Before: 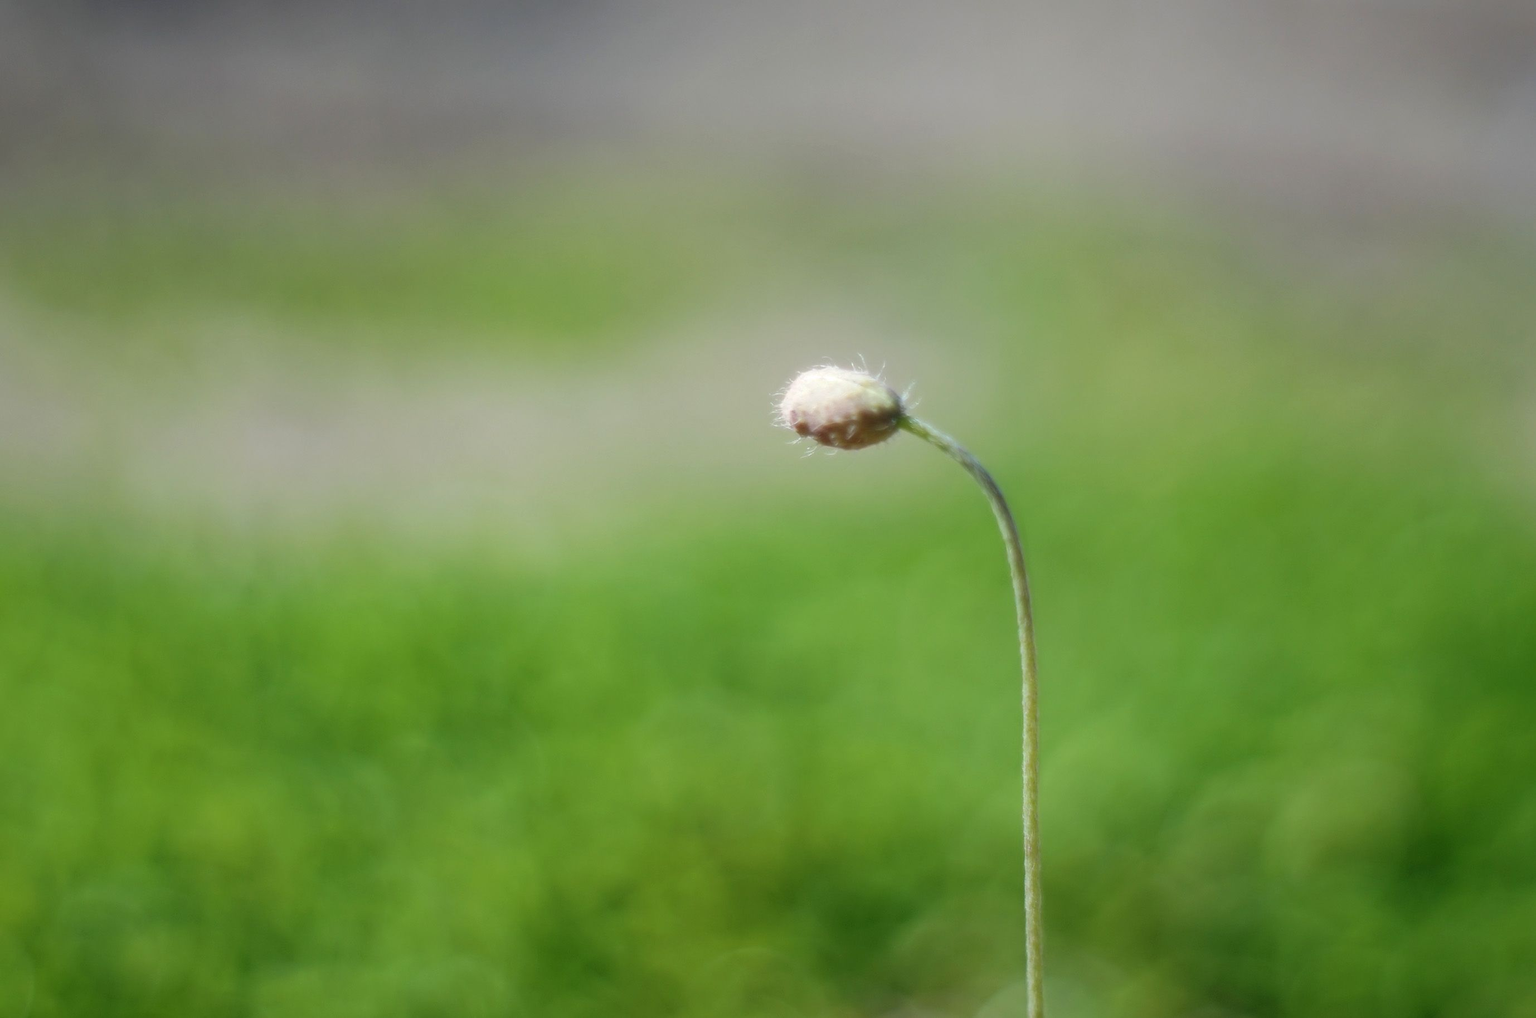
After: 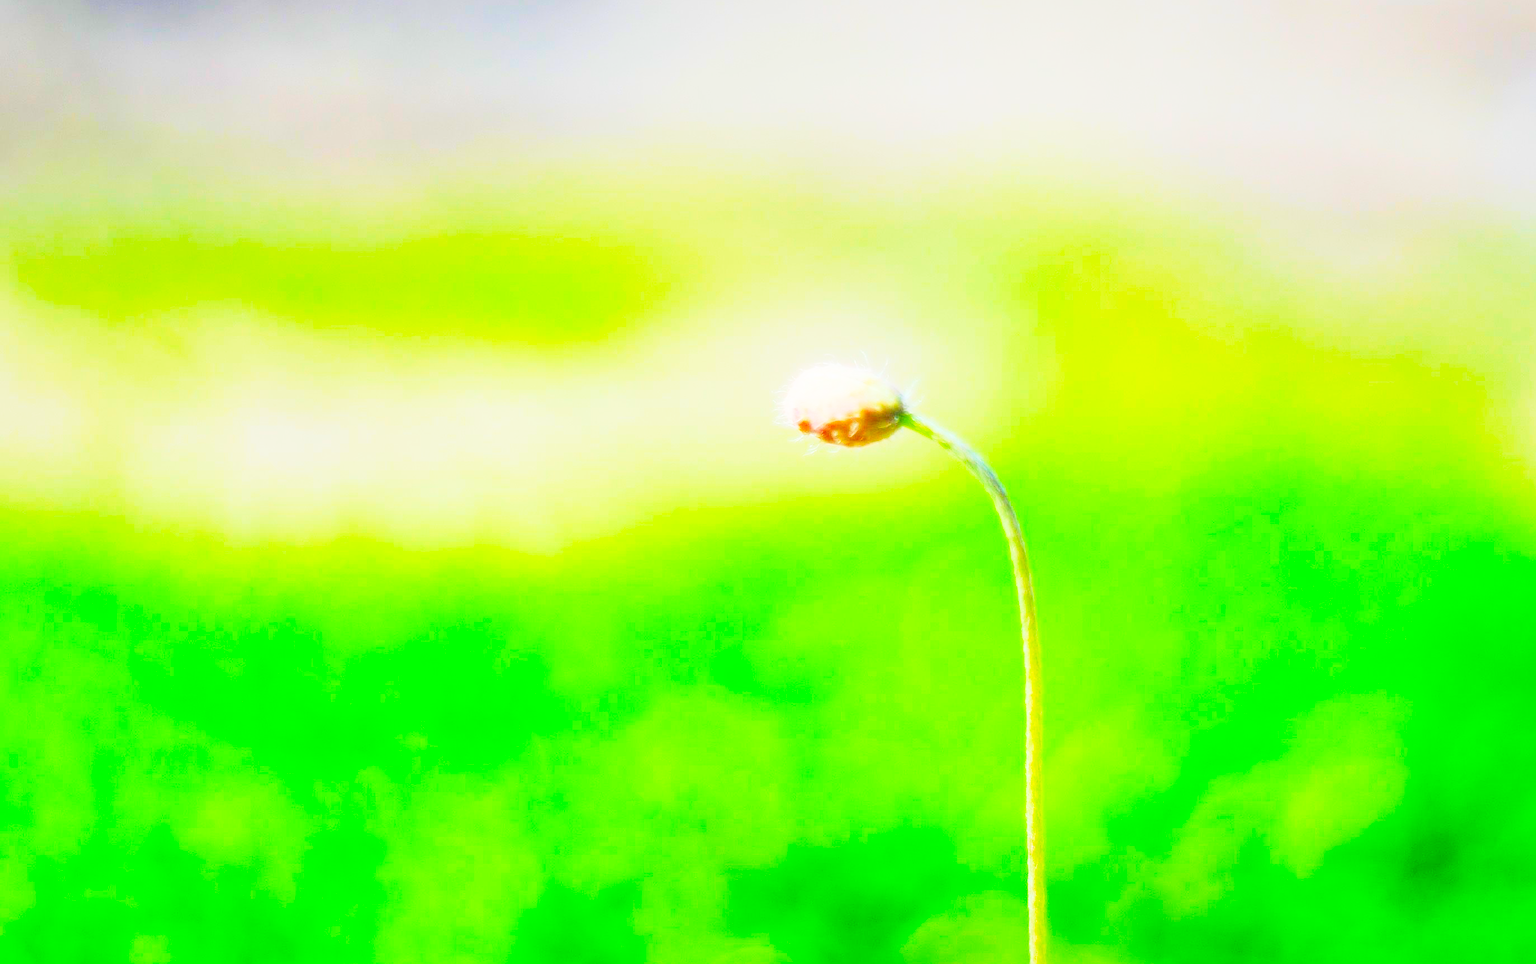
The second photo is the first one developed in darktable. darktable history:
crop: top 0.399%, right 0.258%, bottom 5.081%
contrast brightness saturation: contrast 0.2, brightness 0.199, saturation 0.818
exposure: black level correction 0, exposure 1.199 EV, compensate highlight preservation false
levels: mode automatic, levels [0.016, 0.484, 0.953]
sharpen: on, module defaults
filmic rgb: black relative exposure -8.8 EV, white relative exposure 4.99 EV, threshold 3.05 EV, target black luminance 0%, hardness 3.77, latitude 66.36%, contrast 0.82, highlights saturation mix 10.55%, shadows ↔ highlights balance 20.04%, color science v4 (2020), enable highlight reconstruction true
tone curve: curves: ch0 [(0, 0) (0.003, 0.011) (0.011, 0.019) (0.025, 0.03) (0.044, 0.045) (0.069, 0.061) (0.1, 0.085) (0.136, 0.119) (0.177, 0.159) (0.224, 0.205) (0.277, 0.261) (0.335, 0.329) (0.399, 0.407) (0.468, 0.508) (0.543, 0.606) (0.623, 0.71) (0.709, 0.815) (0.801, 0.903) (0.898, 0.957) (1, 1)], preserve colors none
